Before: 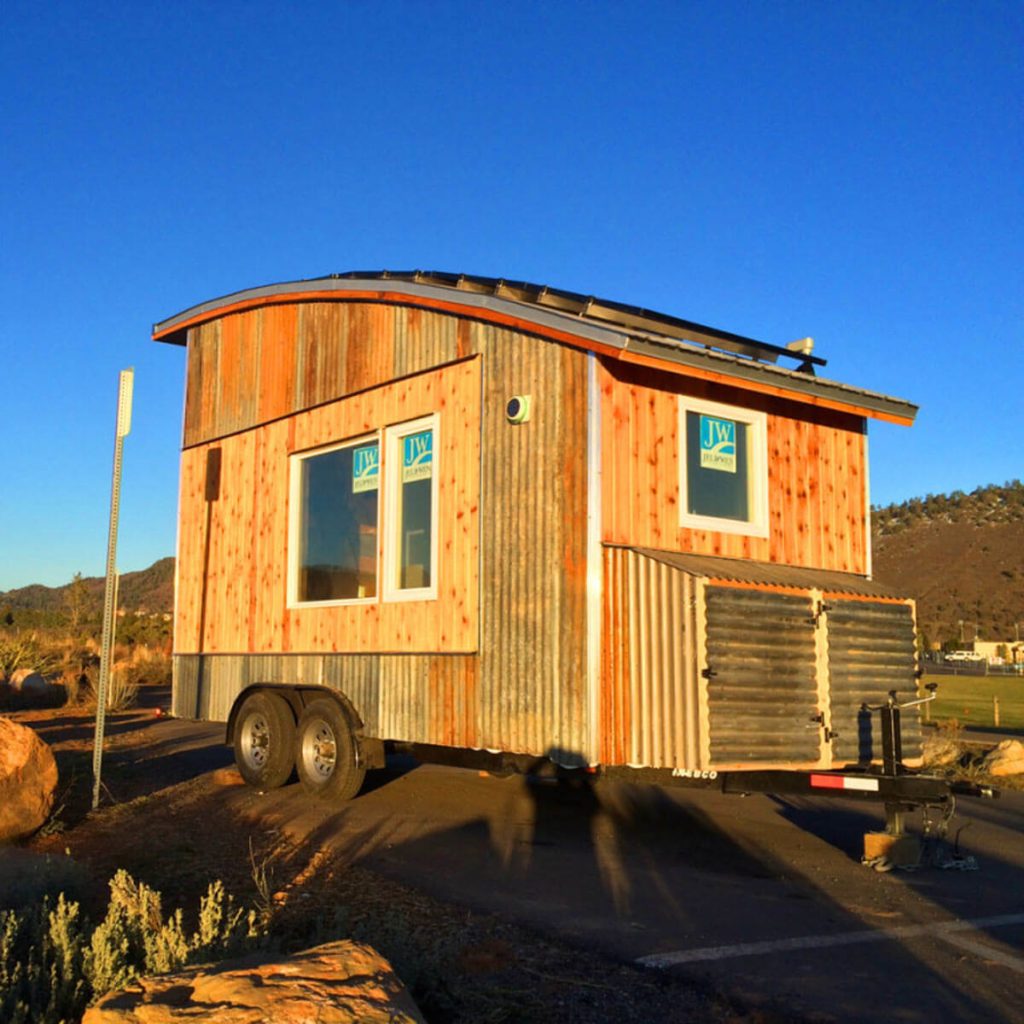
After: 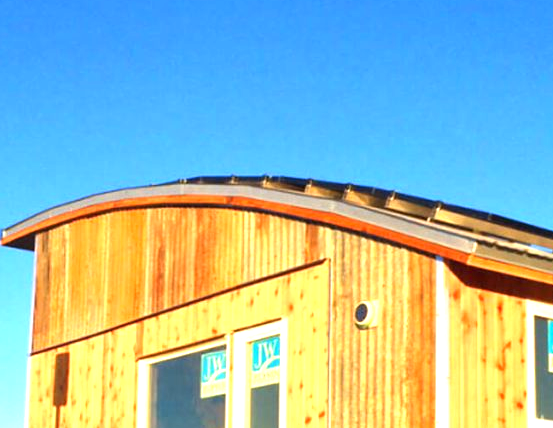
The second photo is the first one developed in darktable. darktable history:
crop: left 14.906%, top 9.278%, right 30.996%, bottom 48.921%
exposure: black level correction 0, exposure 1.199 EV, compensate exposure bias true, compensate highlight preservation false
